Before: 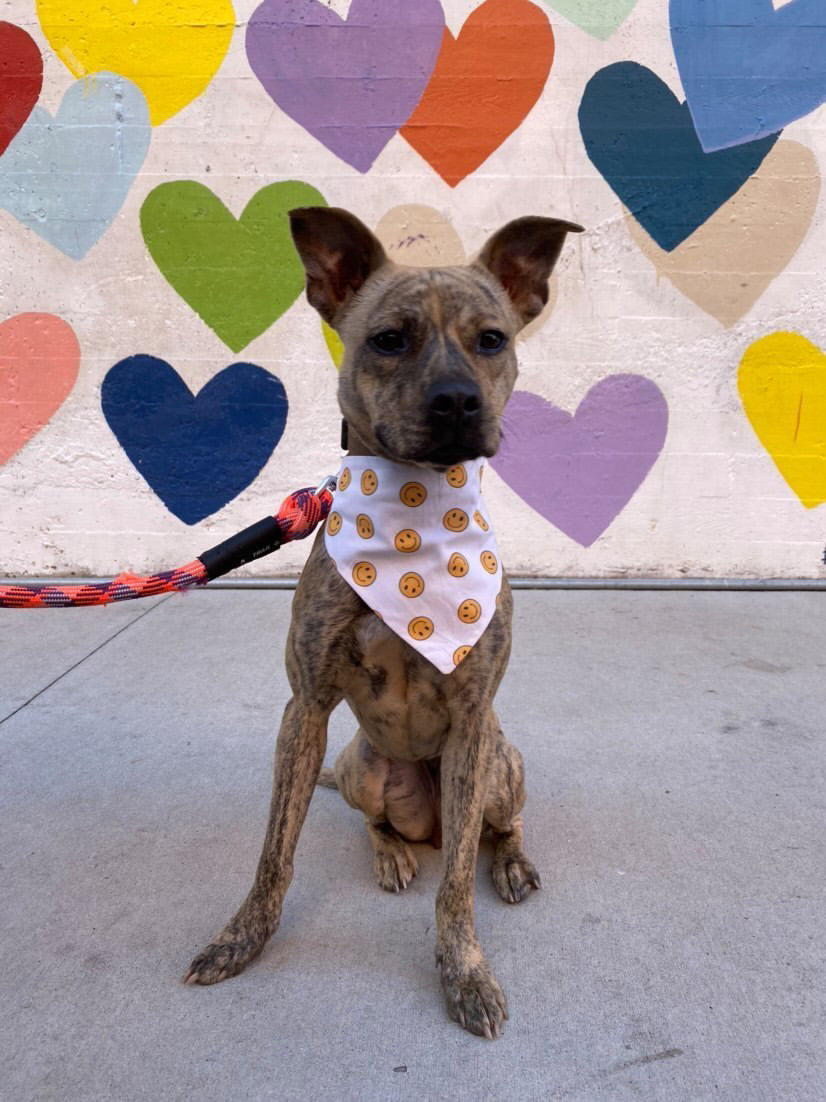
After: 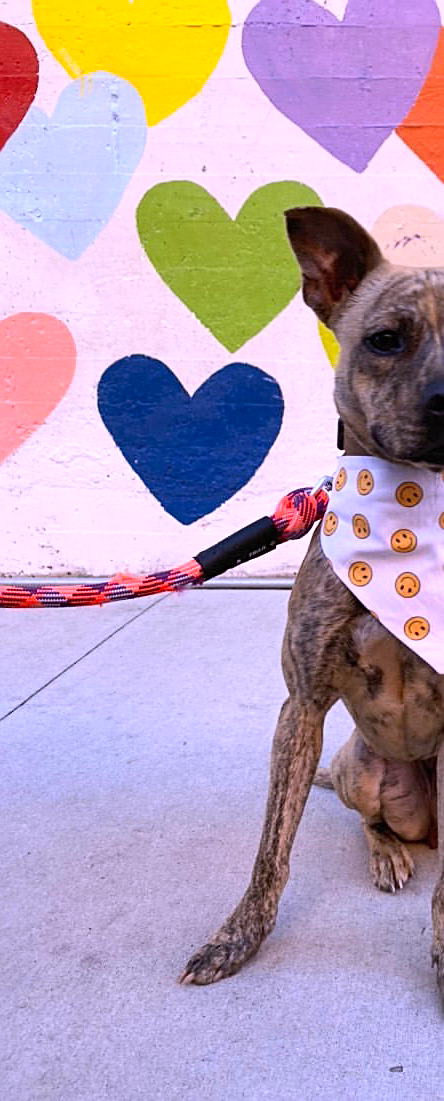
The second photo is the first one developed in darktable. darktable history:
sharpen: on, module defaults
white balance: red 1.042, blue 1.17
contrast brightness saturation: contrast 0.2, brightness 0.16, saturation 0.22
crop: left 0.587%, right 45.588%, bottom 0.086%
